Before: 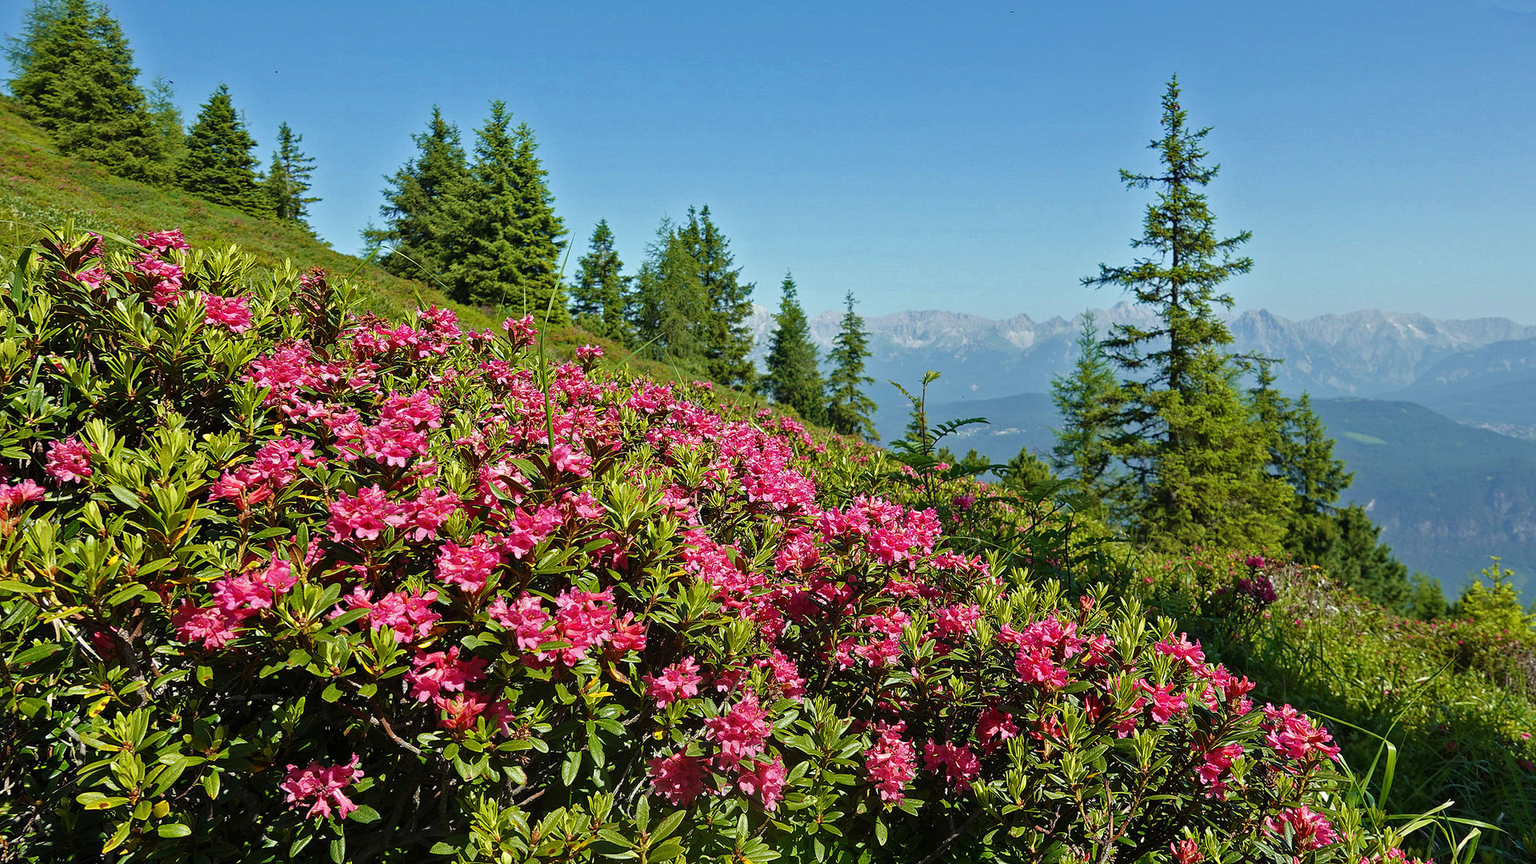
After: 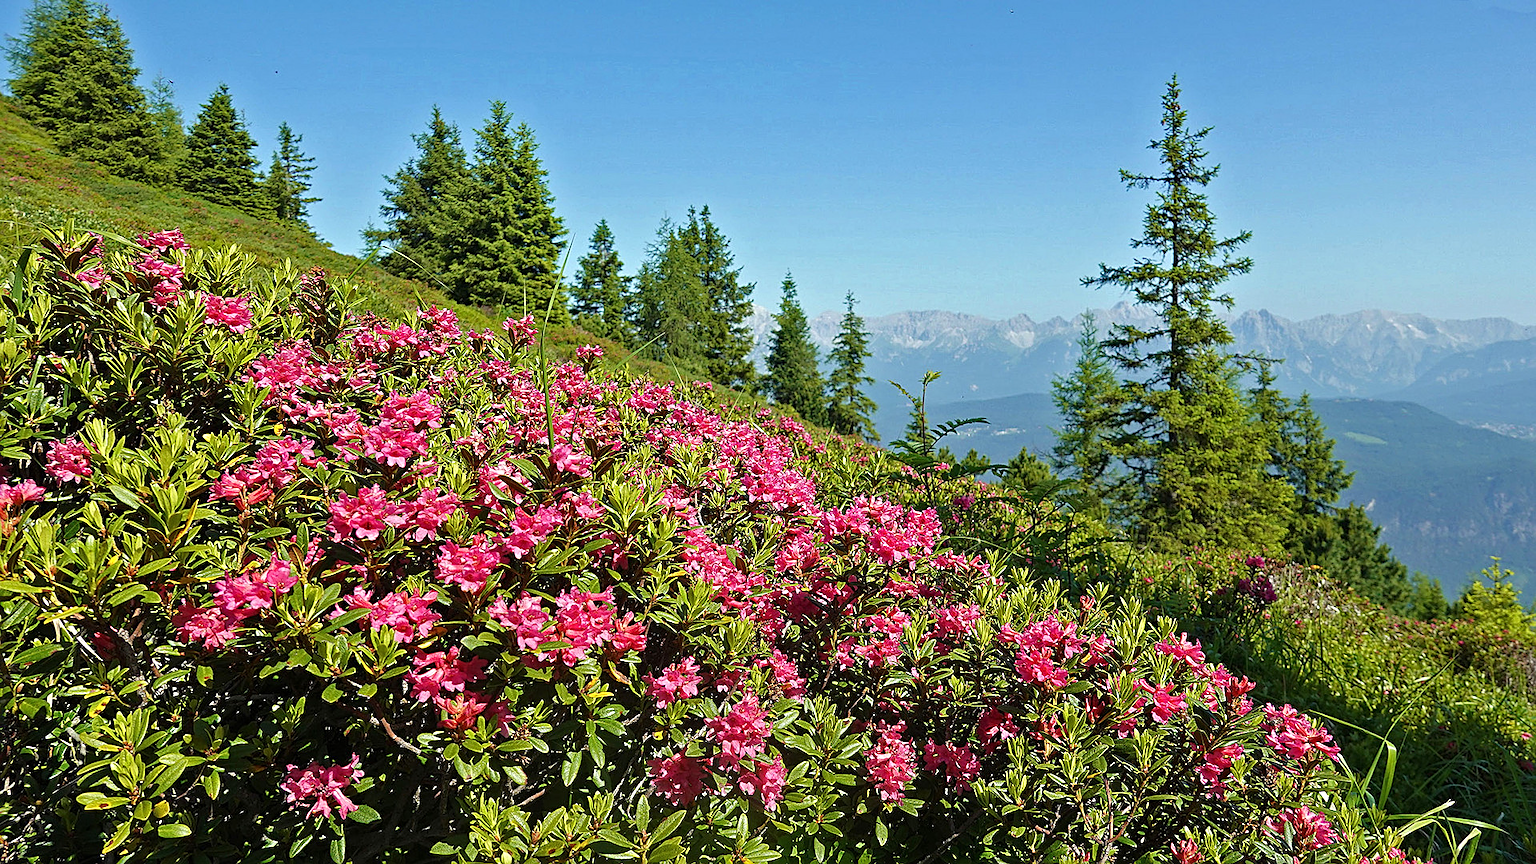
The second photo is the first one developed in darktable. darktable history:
exposure: exposure 0.203 EV, compensate highlight preservation false
sharpen: on, module defaults
